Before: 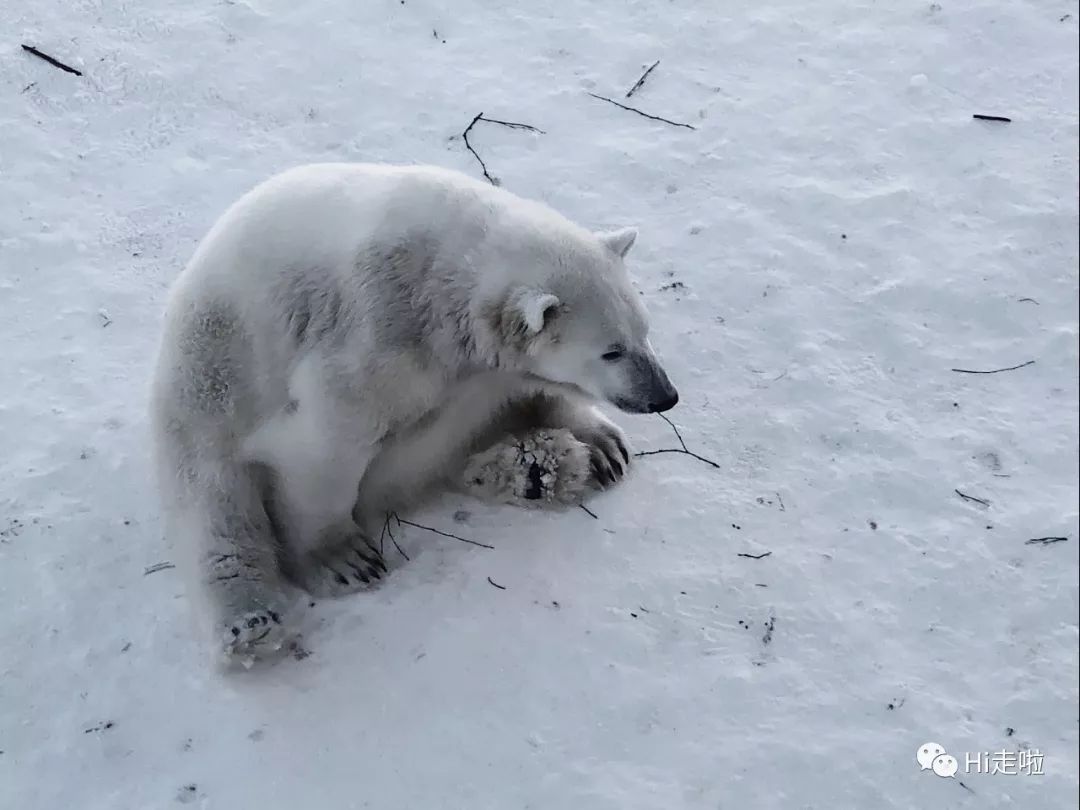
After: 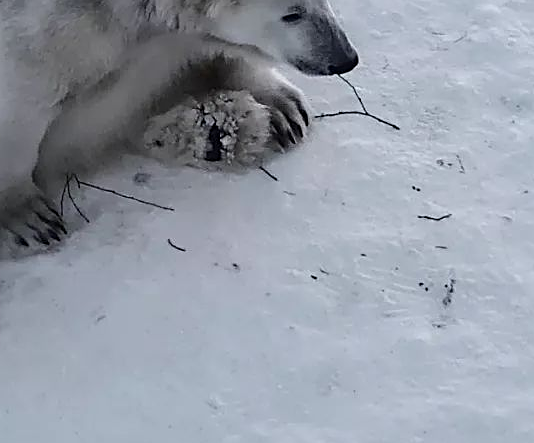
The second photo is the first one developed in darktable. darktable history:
sharpen: on, module defaults
crop: left 29.672%, top 41.786%, right 20.851%, bottom 3.487%
